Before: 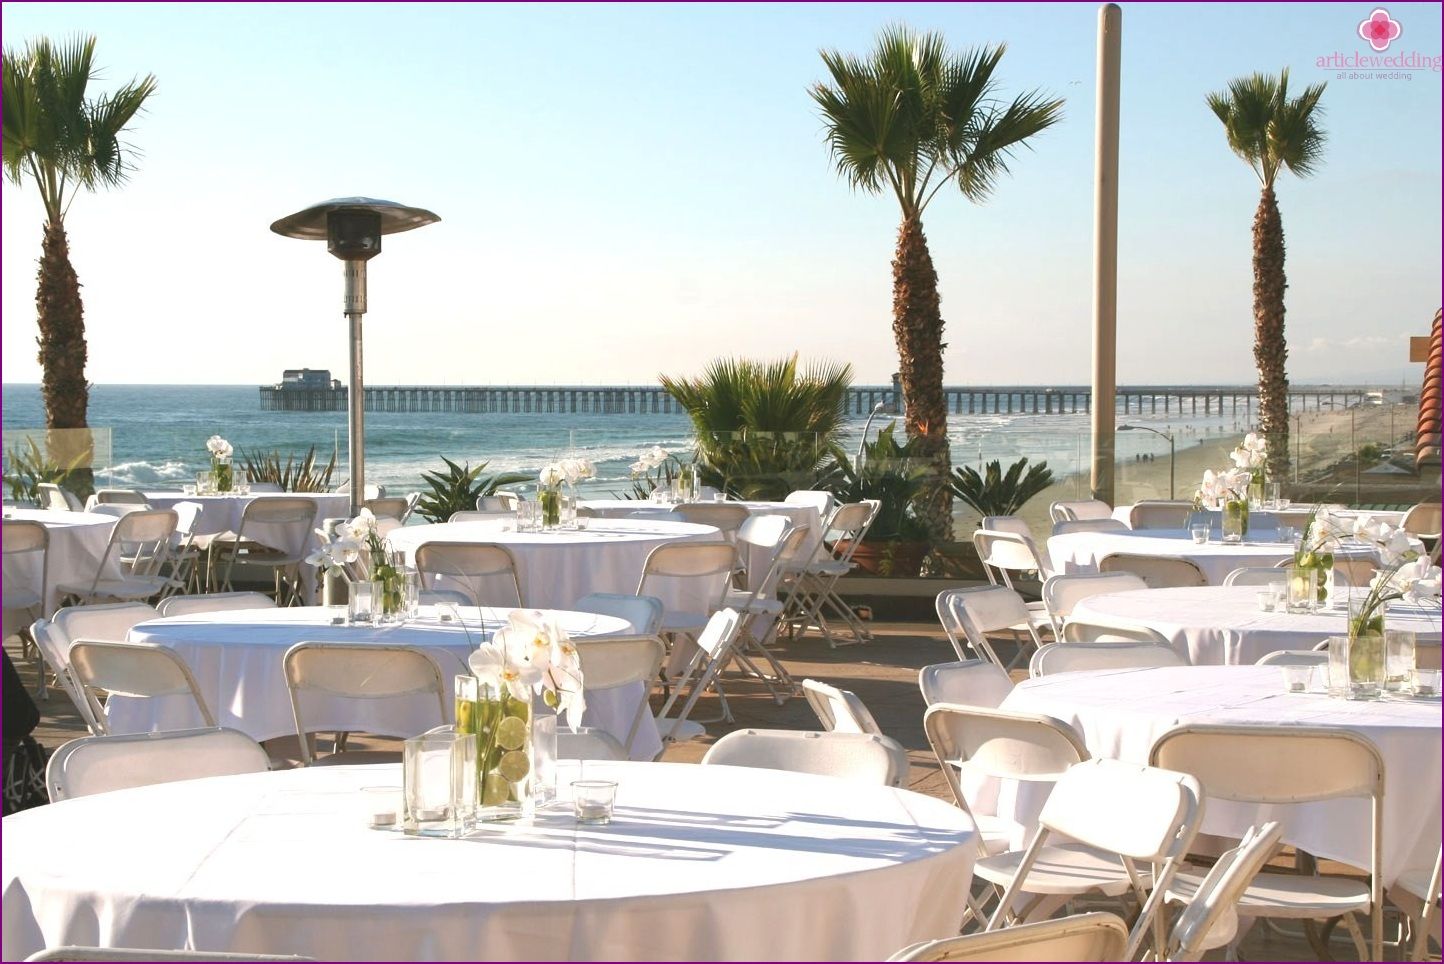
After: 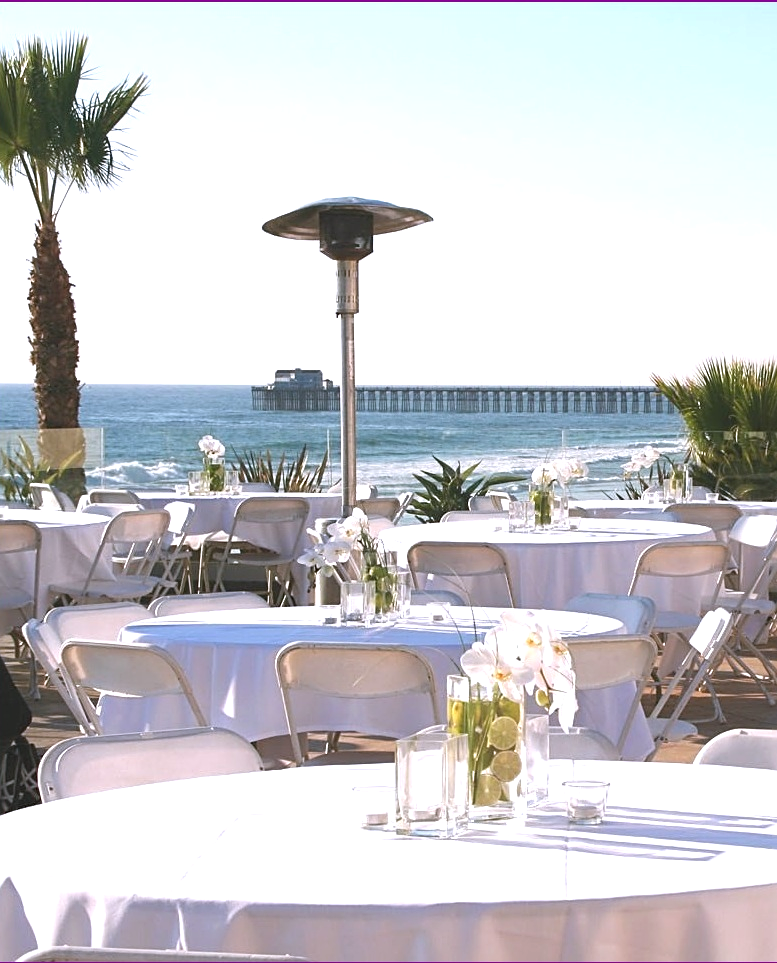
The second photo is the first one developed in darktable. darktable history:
white balance: red 1.004, blue 1.096
crop: left 0.587%, right 45.588%, bottom 0.086%
sharpen: on, module defaults
exposure: exposure 0.207 EV, compensate highlight preservation false
